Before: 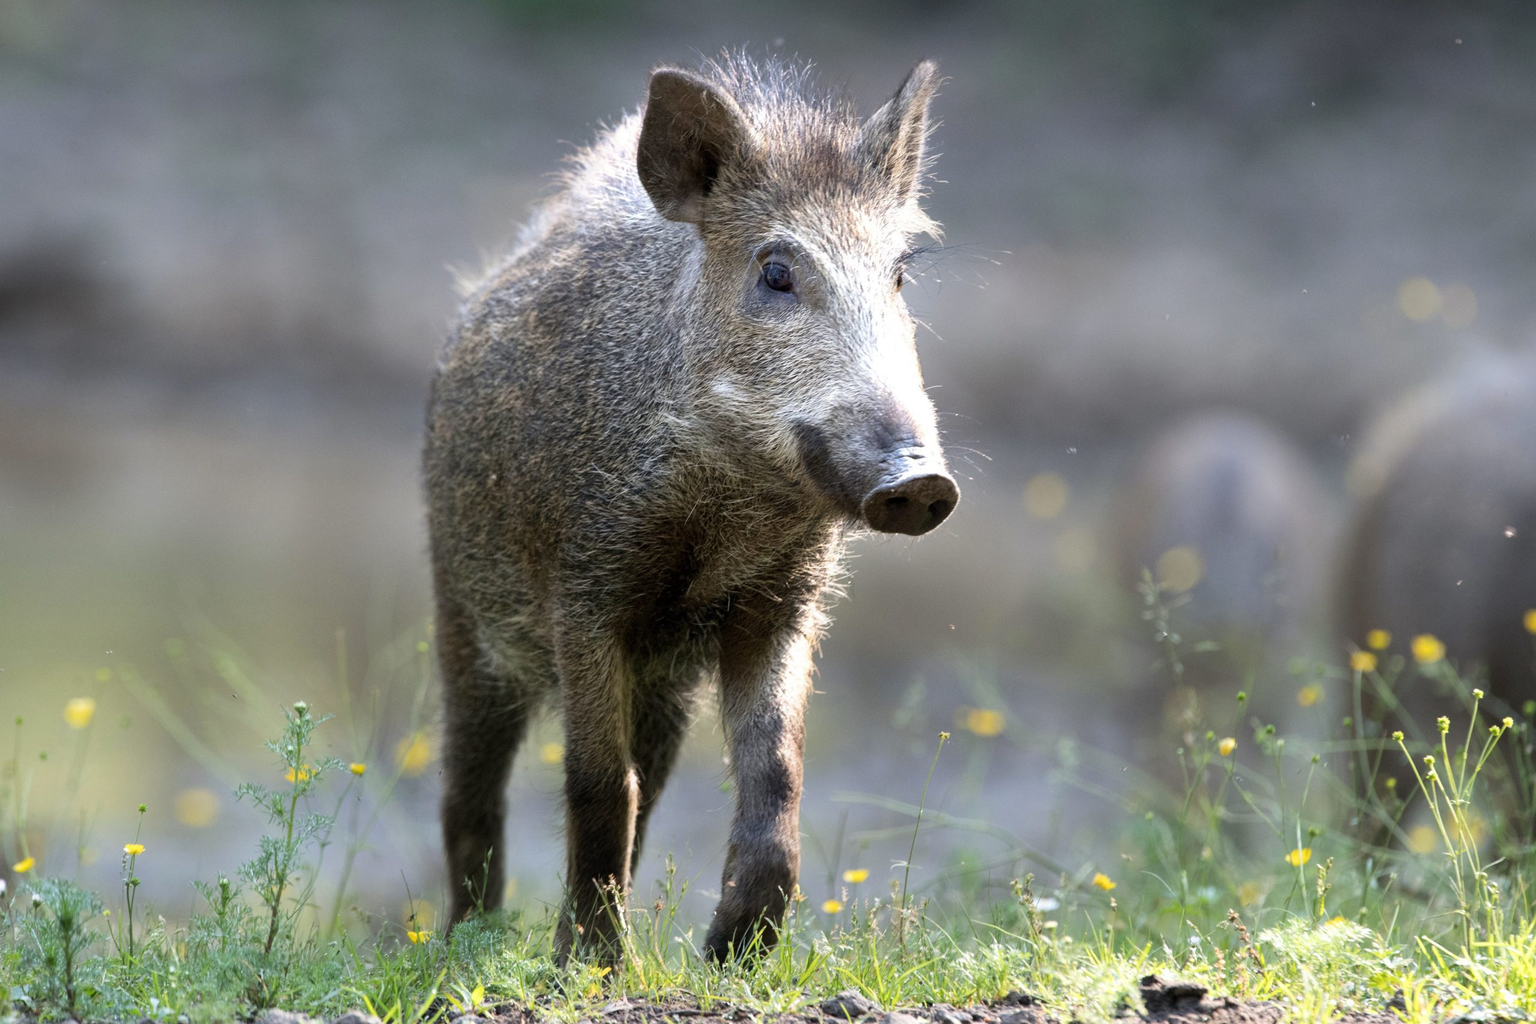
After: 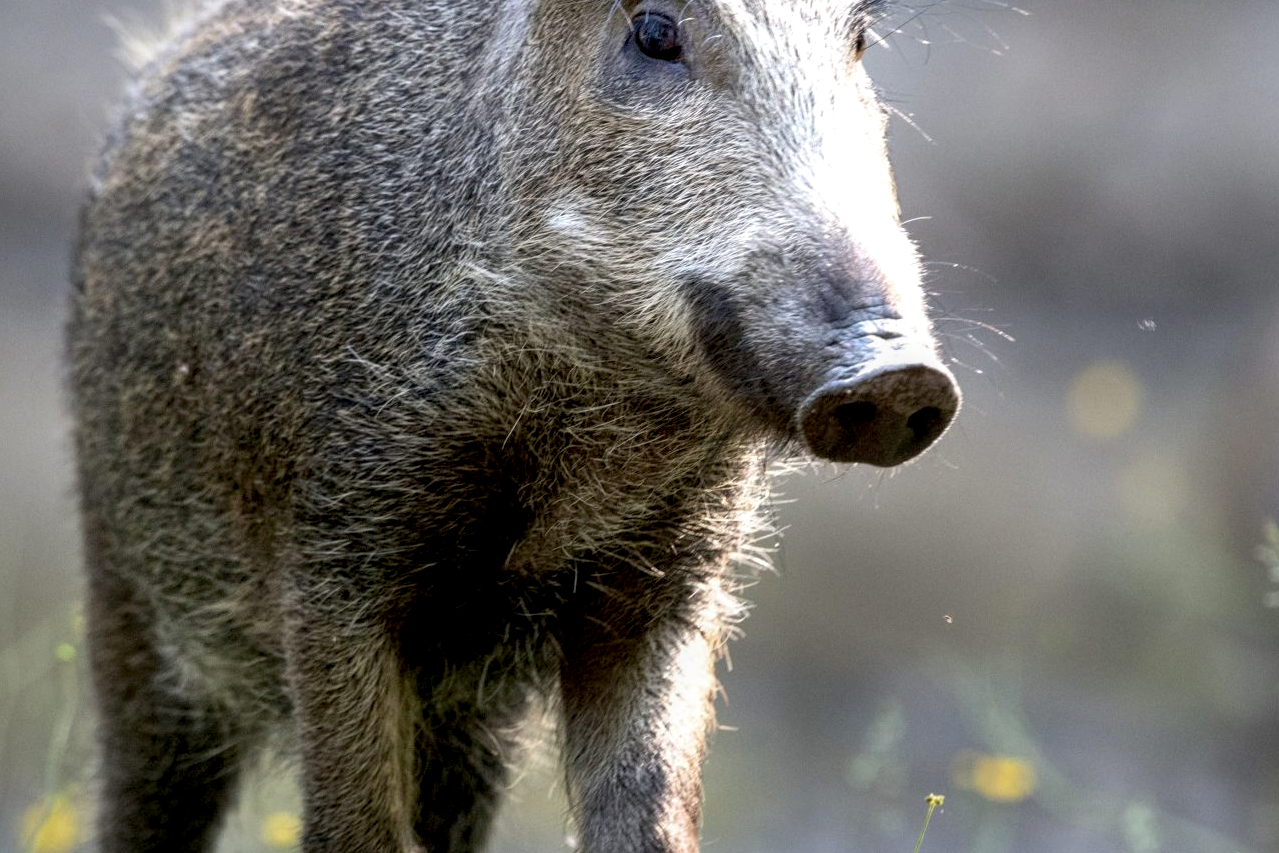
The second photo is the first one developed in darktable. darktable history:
crop: left 25%, top 25%, right 25%, bottom 25%
exposure: black level correction 0.007, compensate highlight preservation false
local contrast: on, module defaults
